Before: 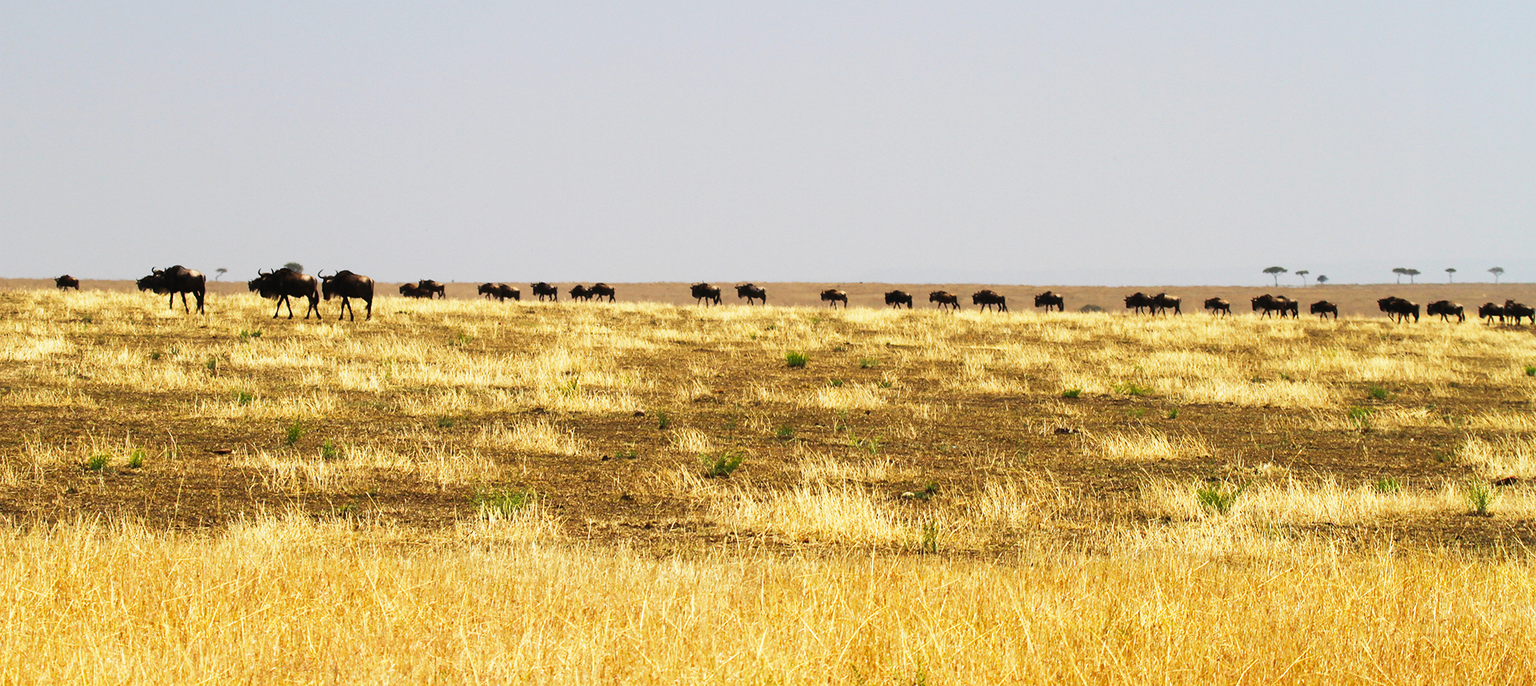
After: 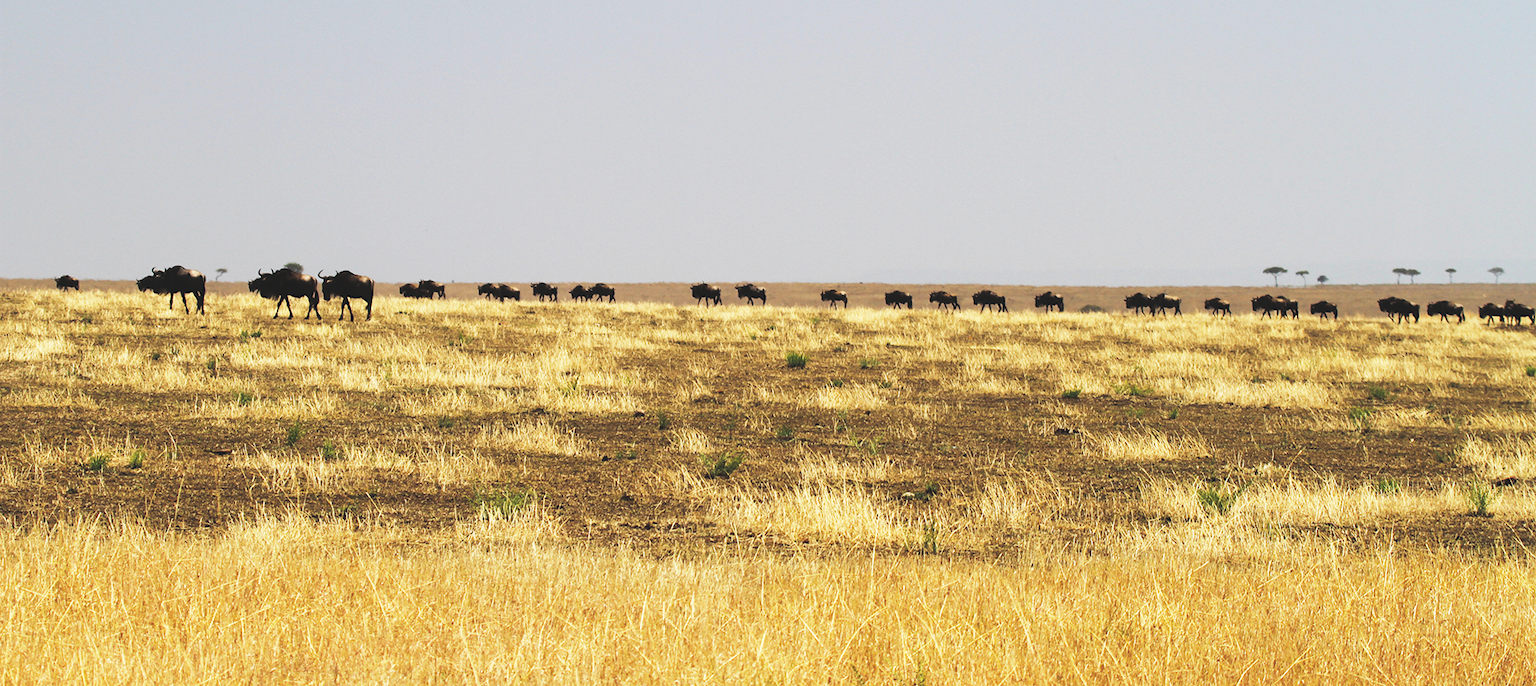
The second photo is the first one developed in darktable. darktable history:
exposure: black level correction -0.031, compensate exposure bias true, compensate highlight preservation false
tone curve: curves: ch0 [(0, 0) (0.003, 0.001) (0.011, 0.004) (0.025, 0.011) (0.044, 0.021) (0.069, 0.028) (0.1, 0.036) (0.136, 0.051) (0.177, 0.085) (0.224, 0.127) (0.277, 0.193) (0.335, 0.266) (0.399, 0.338) (0.468, 0.419) (0.543, 0.504) (0.623, 0.593) (0.709, 0.689) (0.801, 0.784) (0.898, 0.888) (1, 1)], color space Lab, linked channels, preserve colors none
